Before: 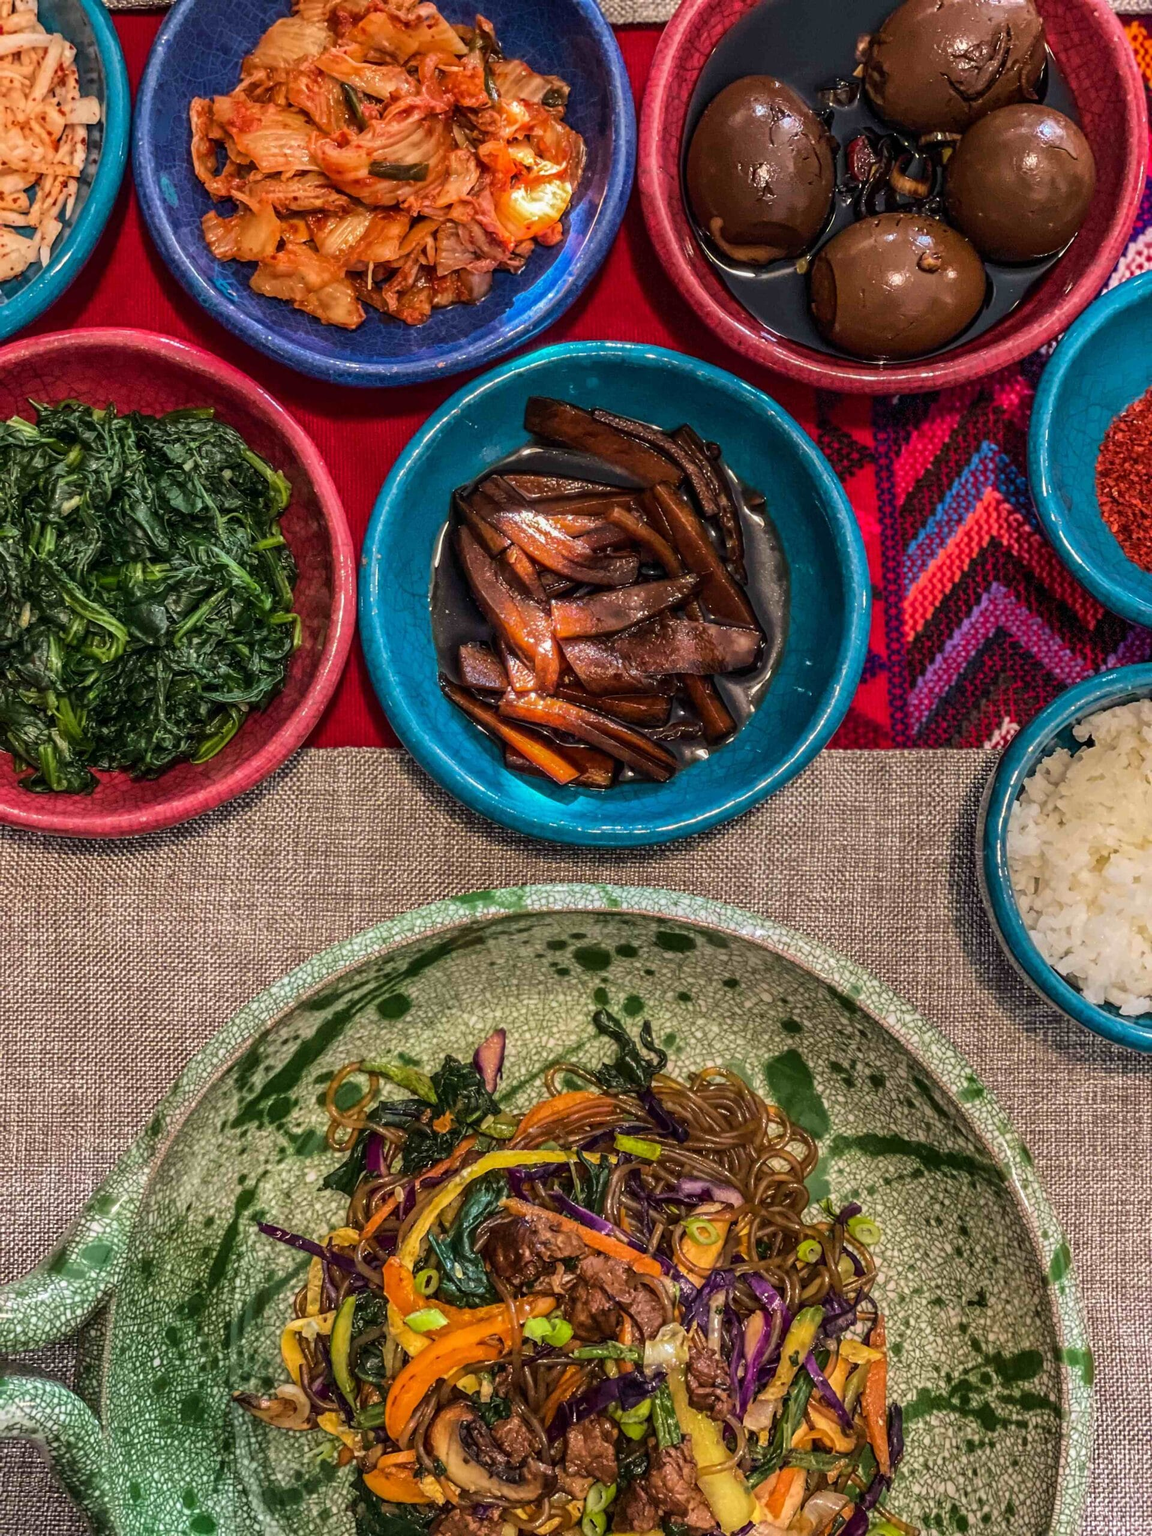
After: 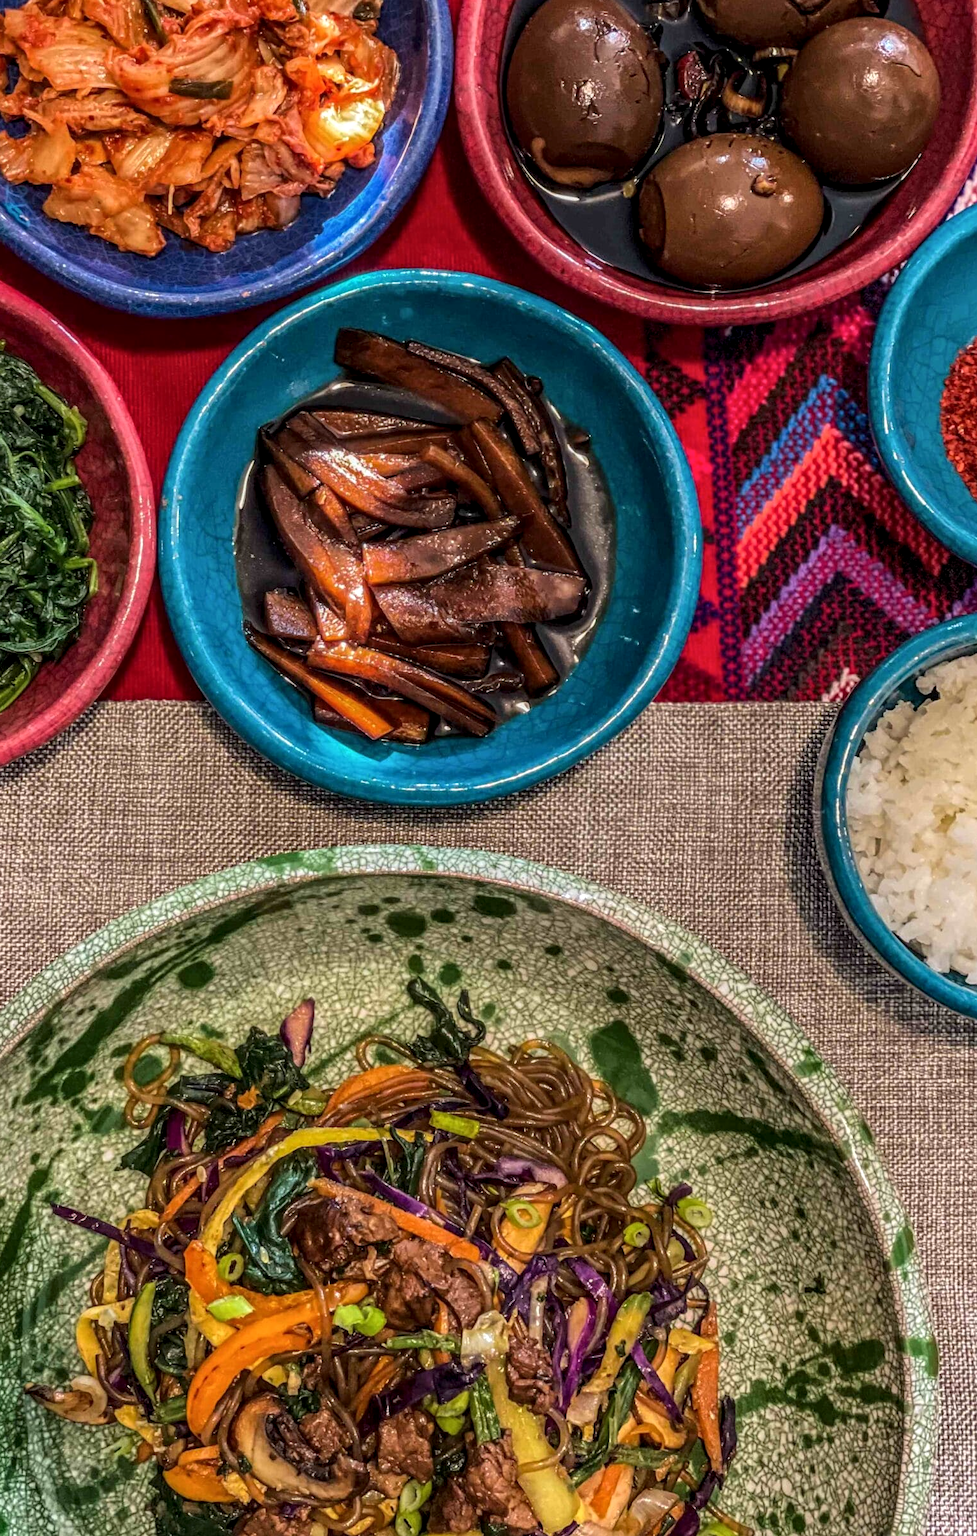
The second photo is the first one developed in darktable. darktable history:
crop and rotate: left 18.179%, top 5.731%, right 1.777%
local contrast: on, module defaults
